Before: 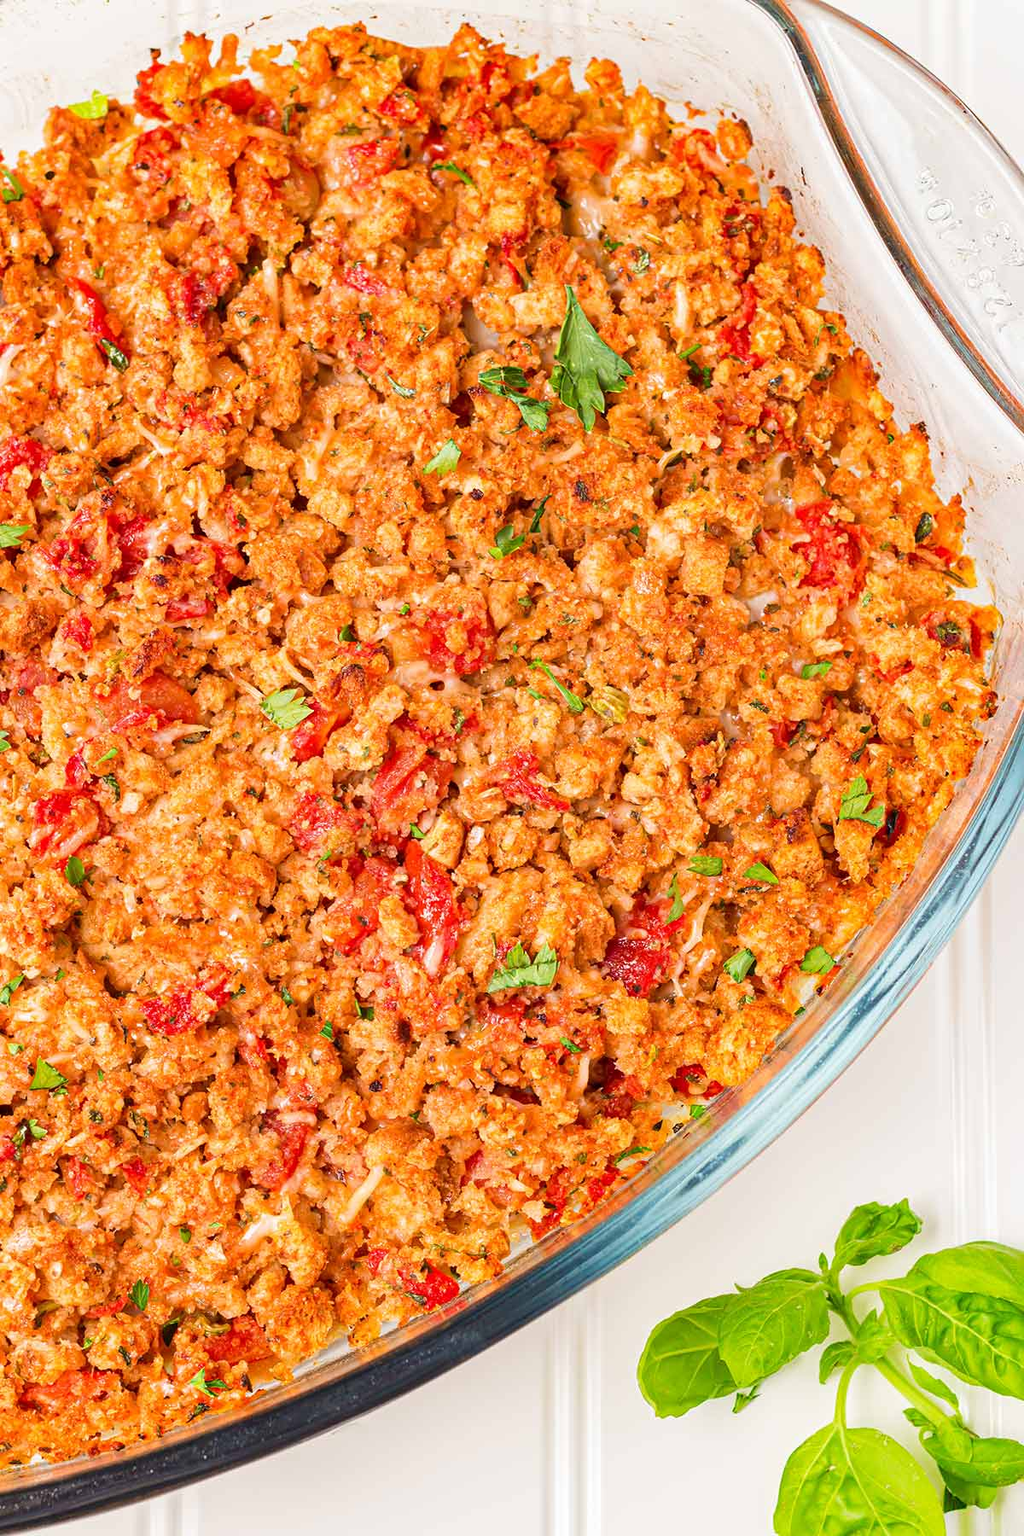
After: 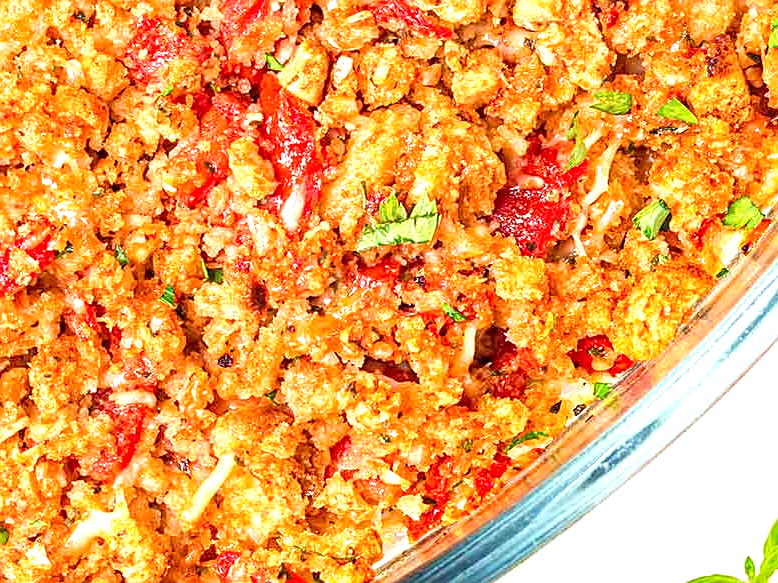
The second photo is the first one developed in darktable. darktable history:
crop: left 17.983%, top 50.669%, right 17.107%, bottom 16.941%
exposure: exposure 0.699 EV, compensate highlight preservation false
local contrast: on, module defaults
sharpen: amount 0.495
